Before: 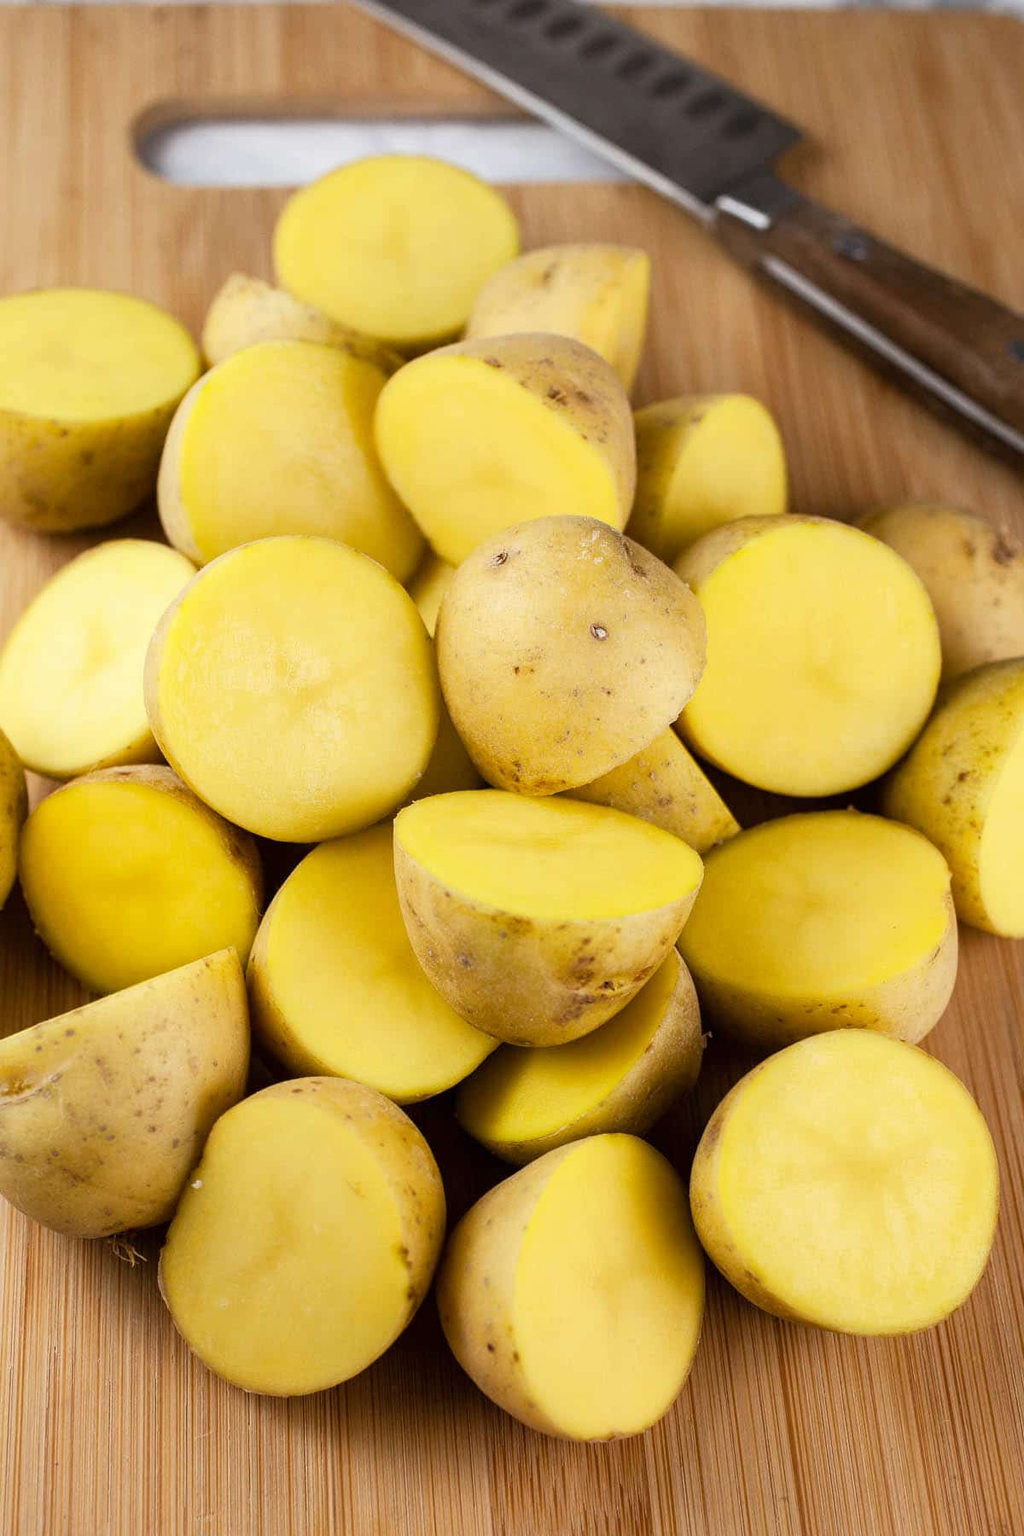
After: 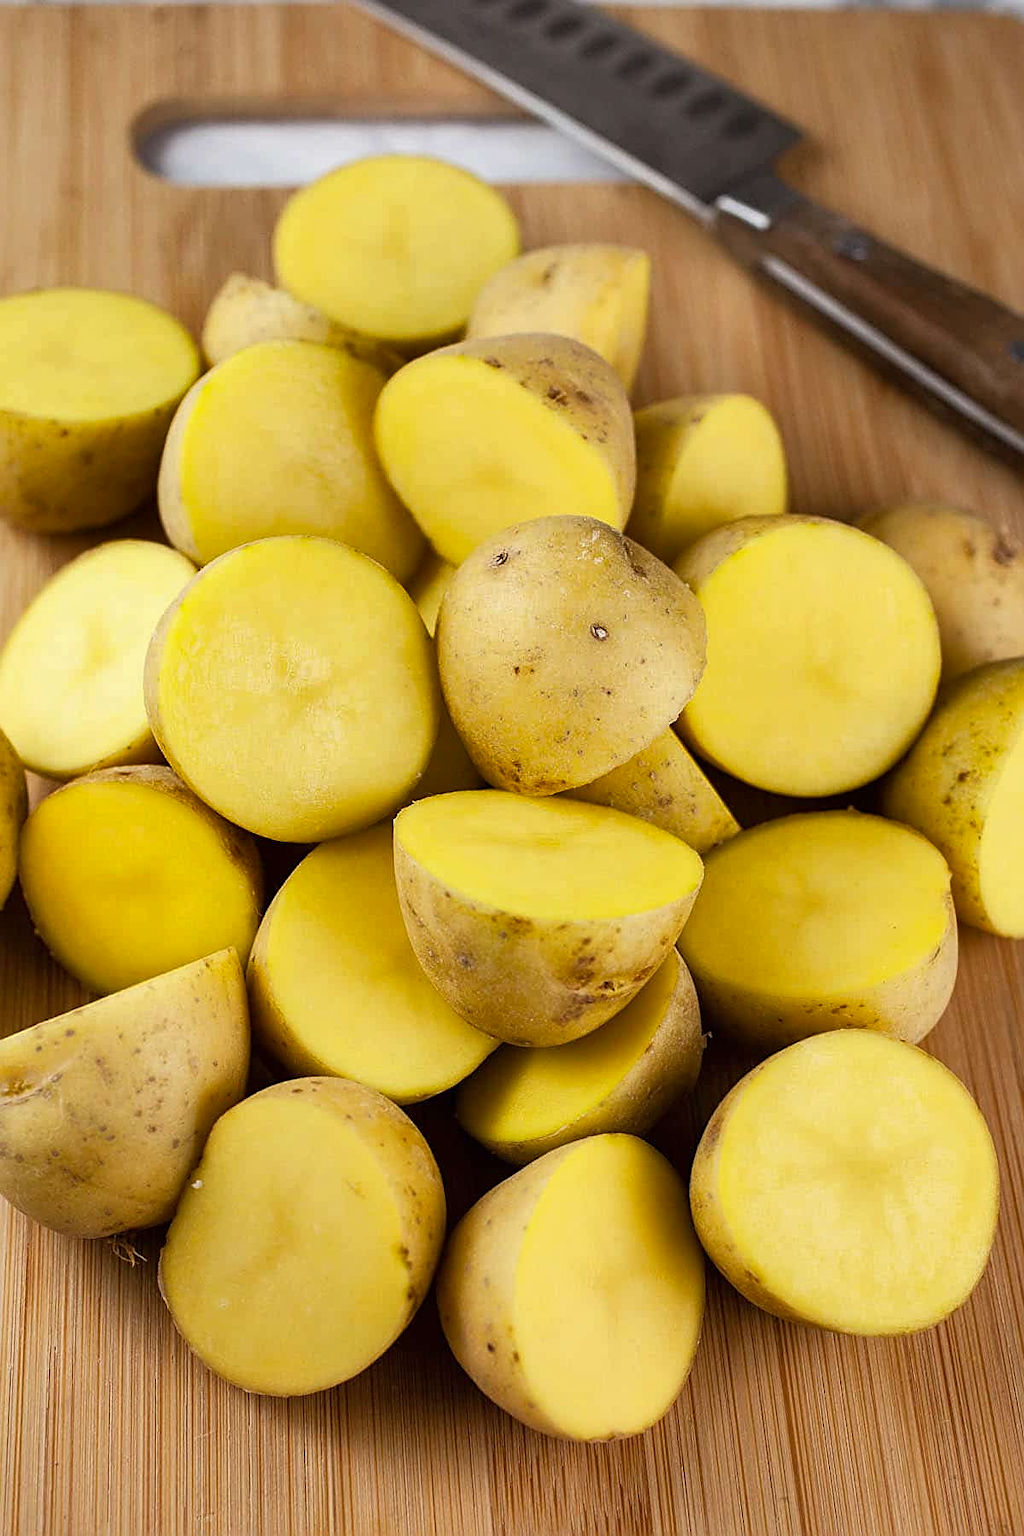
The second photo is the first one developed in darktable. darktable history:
sharpen: on, module defaults
shadows and highlights: radius 132.4, soften with gaussian
